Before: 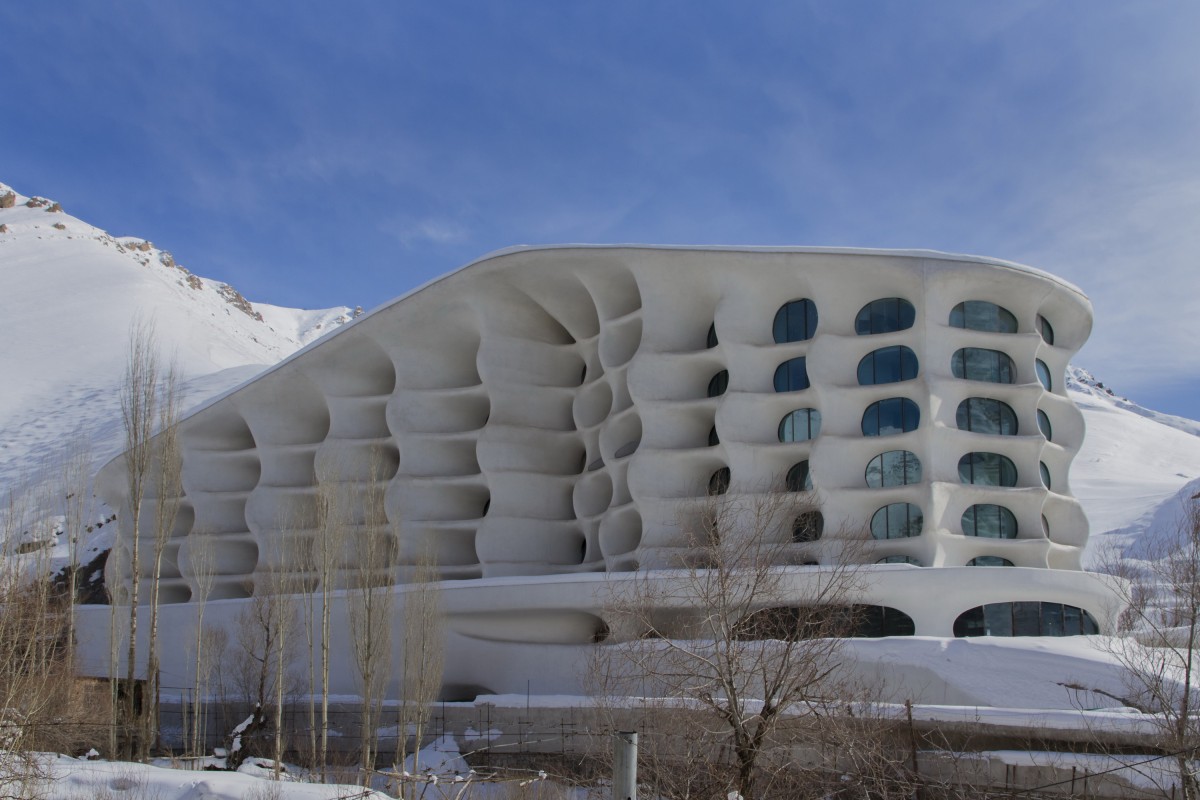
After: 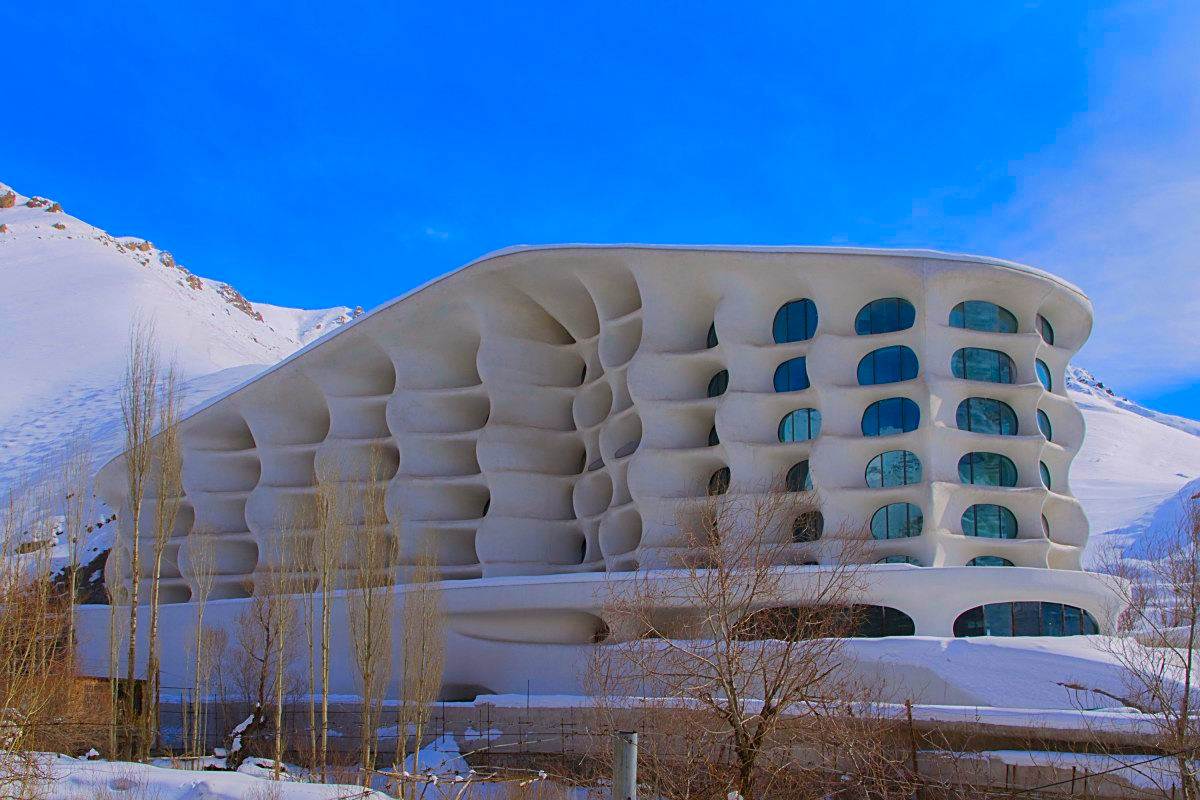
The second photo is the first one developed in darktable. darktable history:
contrast equalizer: y [[0.5, 0.488, 0.462, 0.461, 0.491, 0.5], [0.5 ×6], [0.5 ×6], [0 ×6], [0 ×6]]
color correction: highlights a* 1.59, highlights b* -1.7, saturation 2.48
sharpen: on, module defaults
